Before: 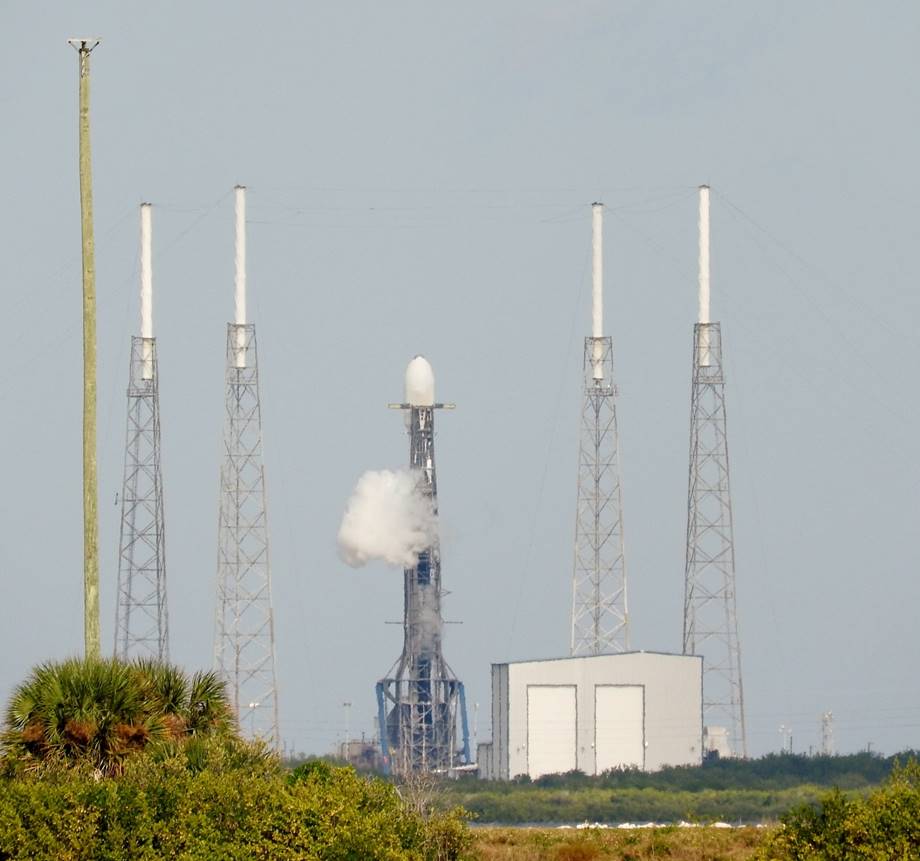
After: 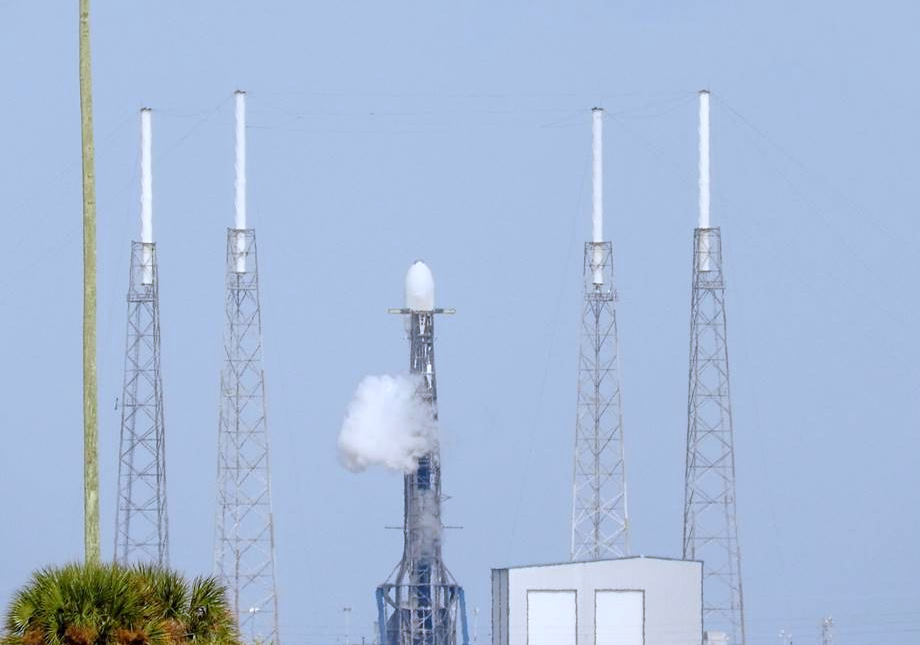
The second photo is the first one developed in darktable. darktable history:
white balance: red 0.948, green 1.02, blue 1.176
crop: top 11.038%, bottom 13.962%
